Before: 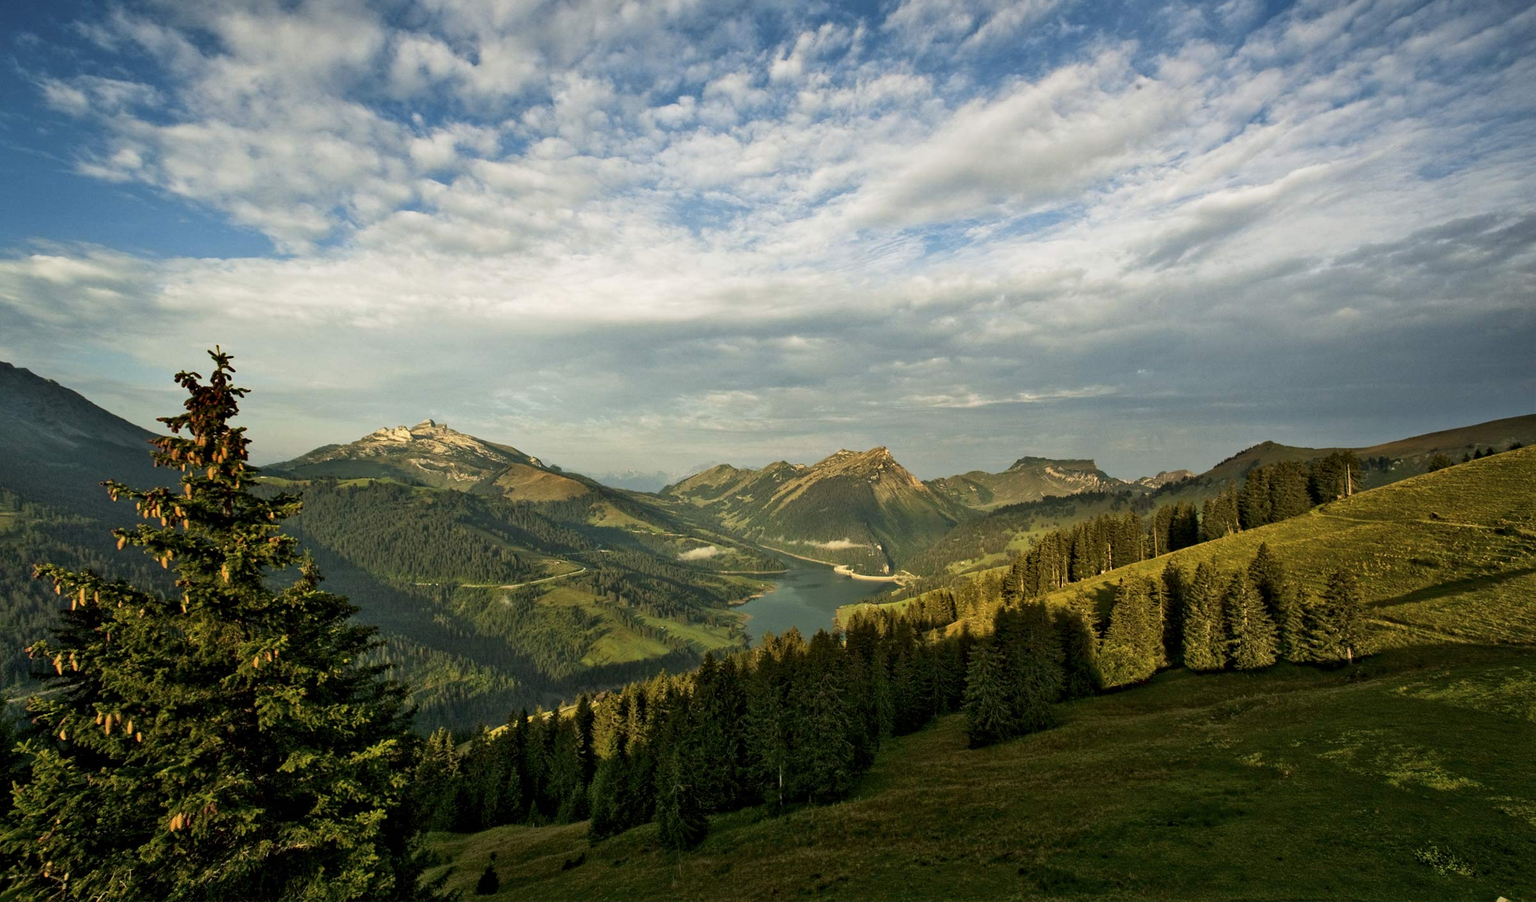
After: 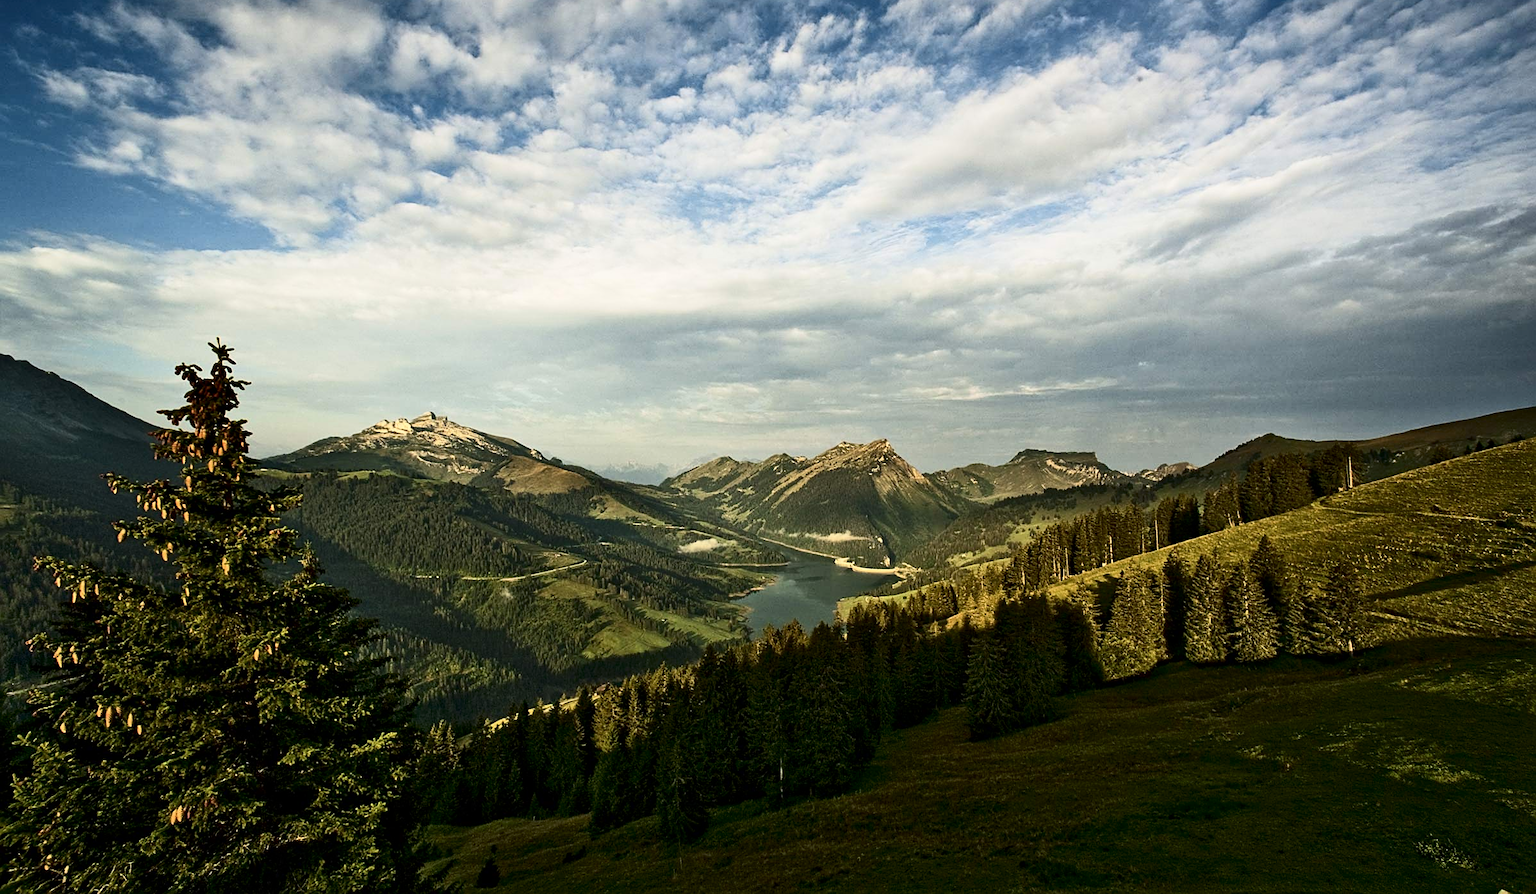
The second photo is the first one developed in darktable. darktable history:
contrast brightness saturation: contrast 0.289
crop: top 0.956%, right 0.057%
sharpen: on, module defaults
